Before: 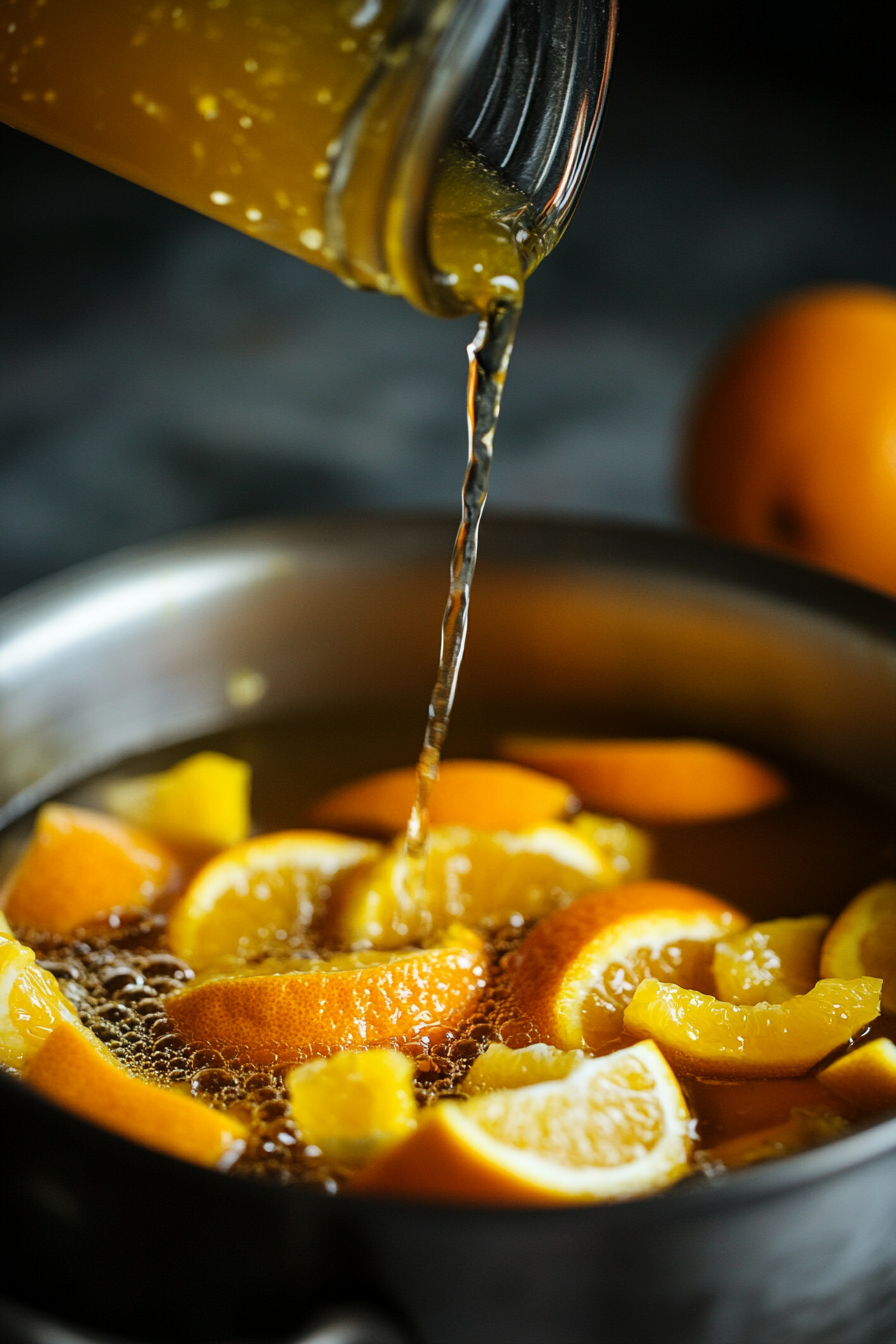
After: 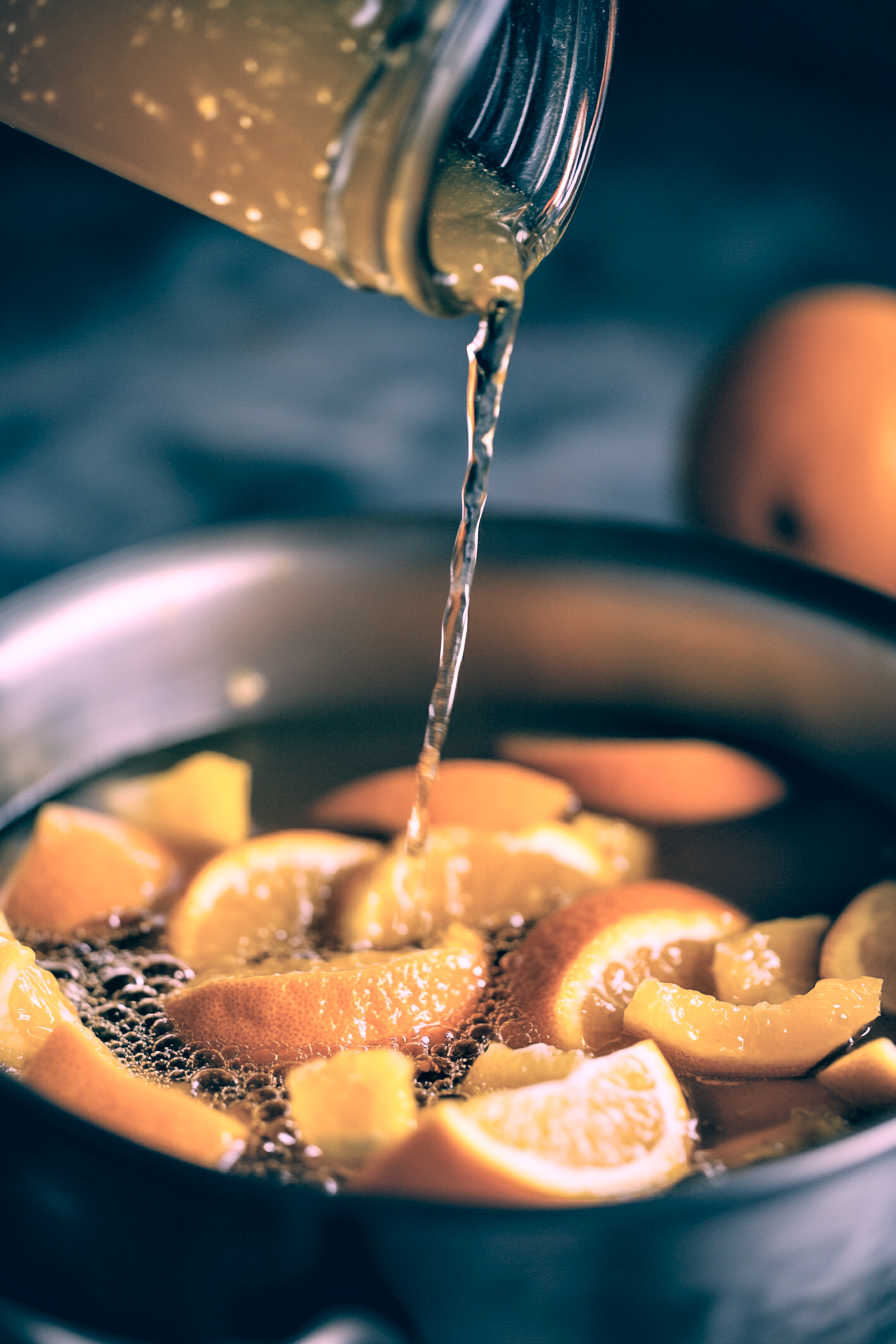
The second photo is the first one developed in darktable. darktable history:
contrast brightness saturation: brightness 0.188, saturation -0.485
color correction: highlights a* 16.69, highlights b* 0.297, shadows a* -15.38, shadows b* -14.47, saturation 1.47
contrast equalizer: y [[0.439, 0.44, 0.442, 0.457, 0.493, 0.498], [0.5 ×6], [0.5 ×6], [0 ×6], [0 ×6]], mix -0.987
